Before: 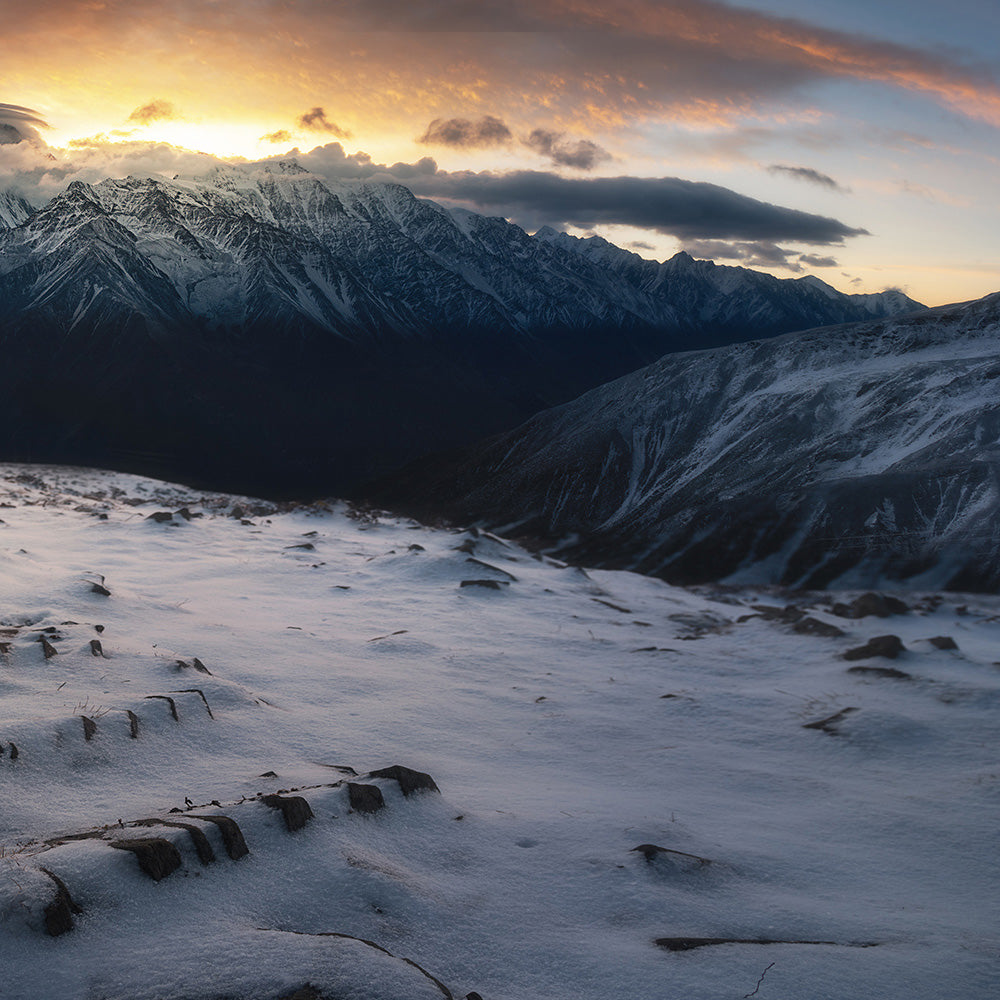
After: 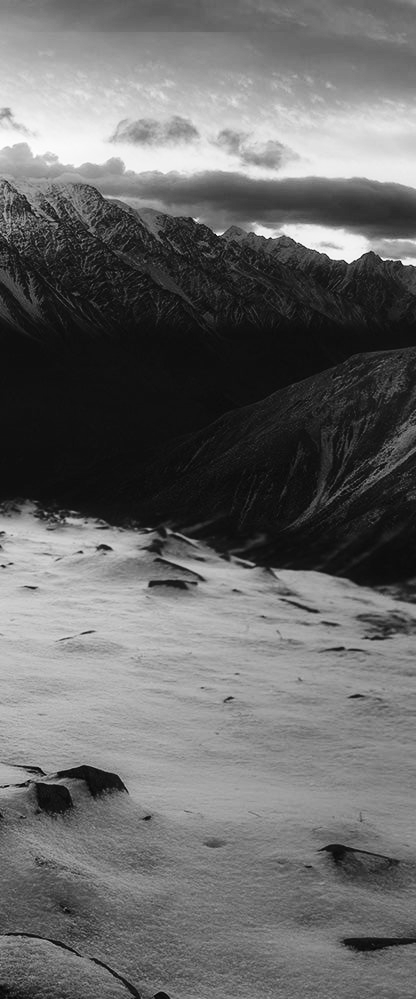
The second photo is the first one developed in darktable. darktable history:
monochrome: a 2.21, b -1.33, size 2.2
base curve: curves: ch0 [(0, 0) (0.036, 0.025) (0.121, 0.166) (0.206, 0.329) (0.605, 0.79) (1, 1)], preserve colors none
crop: left 31.229%, right 27.105%
